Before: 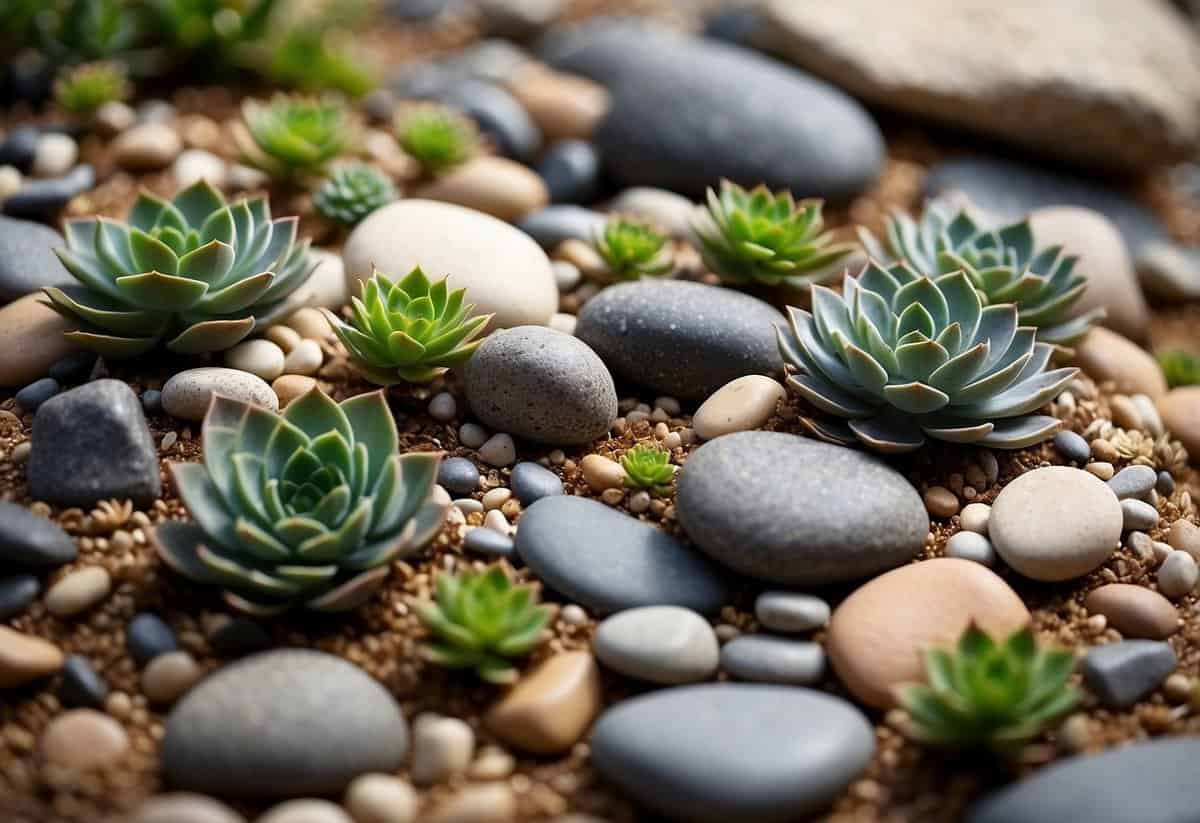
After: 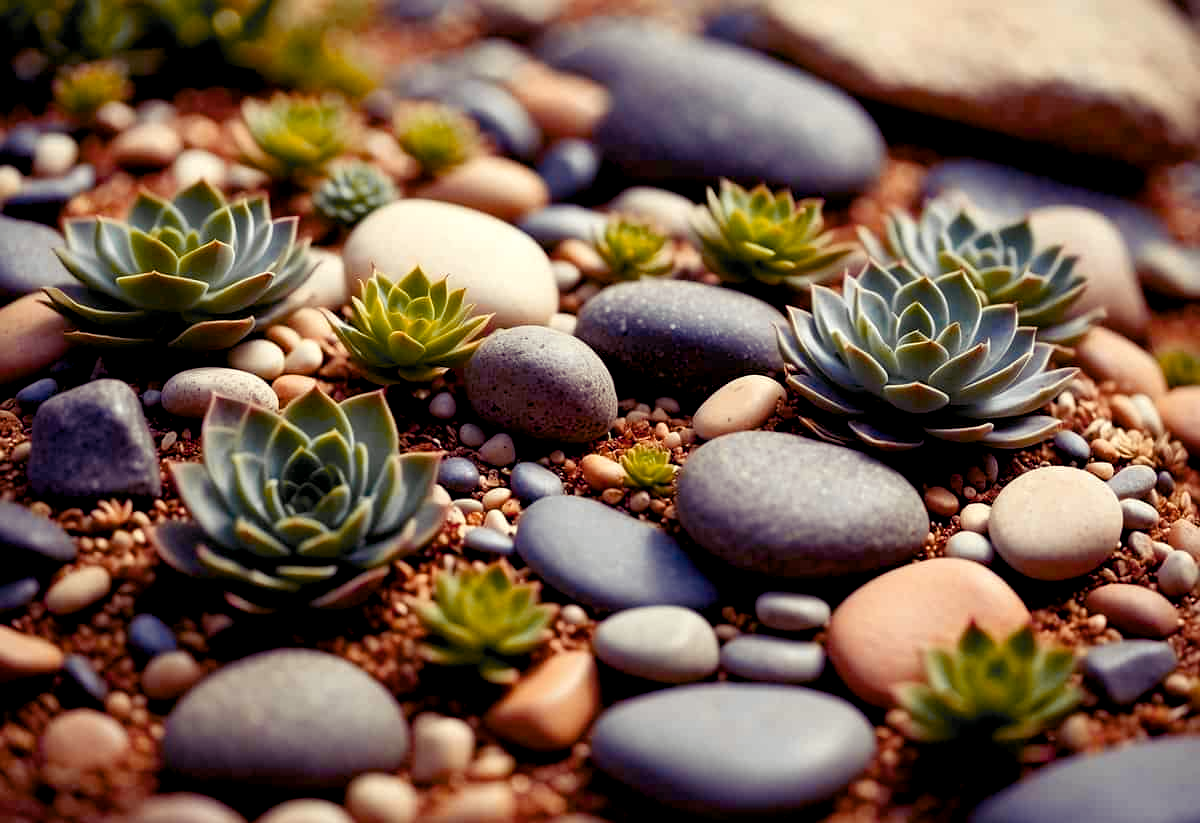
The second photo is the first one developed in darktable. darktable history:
color zones: curves: ch1 [(0.29, 0.492) (0.373, 0.185) (0.509, 0.481)]; ch2 [(0.25, 0.462) (0.749, 0.457)], mix 40.67%
color balance rgb: shadows lift › luminance -21.66%, shadows lift › chroma 8.98%, shadows lift › hue 283.37°, power › chroma 1.05%, power › hue 25.59°, highlights gain › luminance 6.08%, highlights gain › chroma 2.55%, highlights gain › hue 90°, global offset › luminance -0.87%, perceptual saturation grading › global saturation 25%, perceptual saturation grading › highlights -28.39%, perceptual saturation grading › shadows 33.98%
